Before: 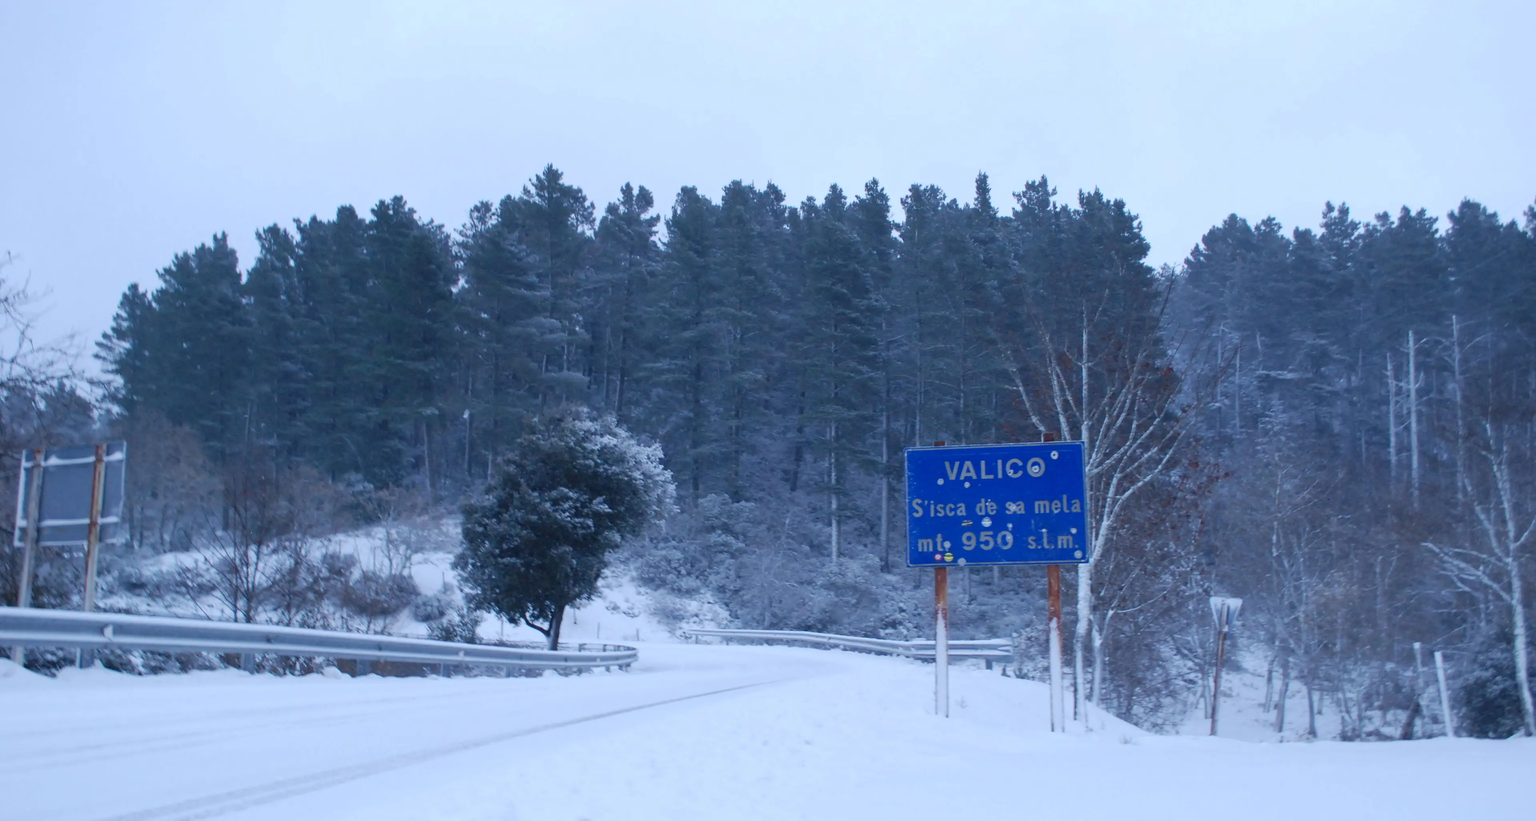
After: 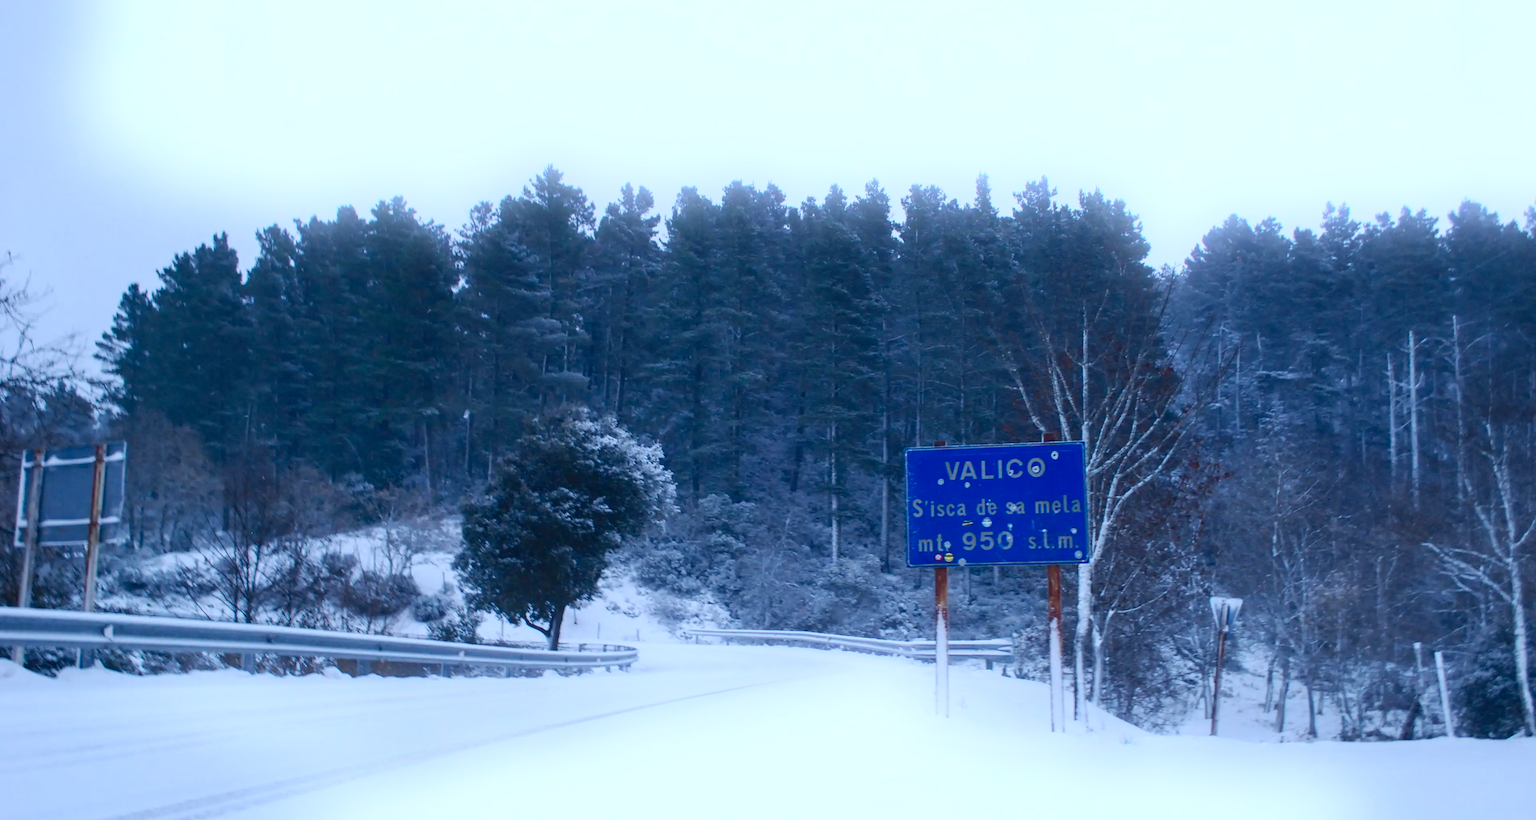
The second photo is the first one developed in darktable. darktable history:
contrast brightness saturation: contrast 0.19, brightness -0.11, saturation 0.21
local contrast: detail 110%
bloom: size 16%, threshold 98%, strength 20%
